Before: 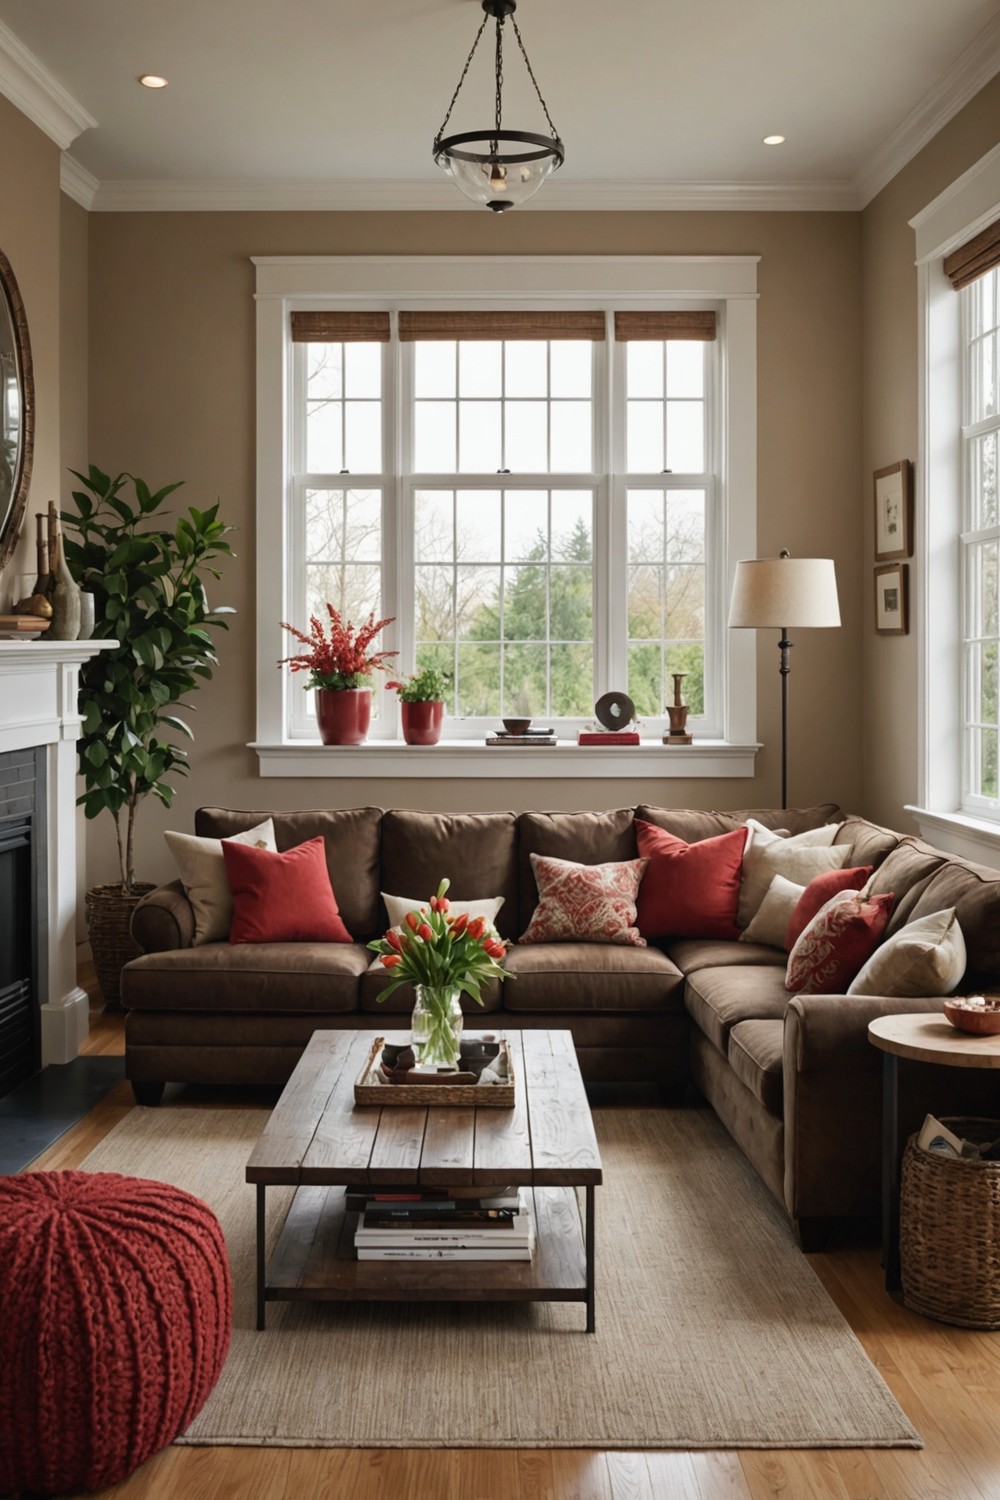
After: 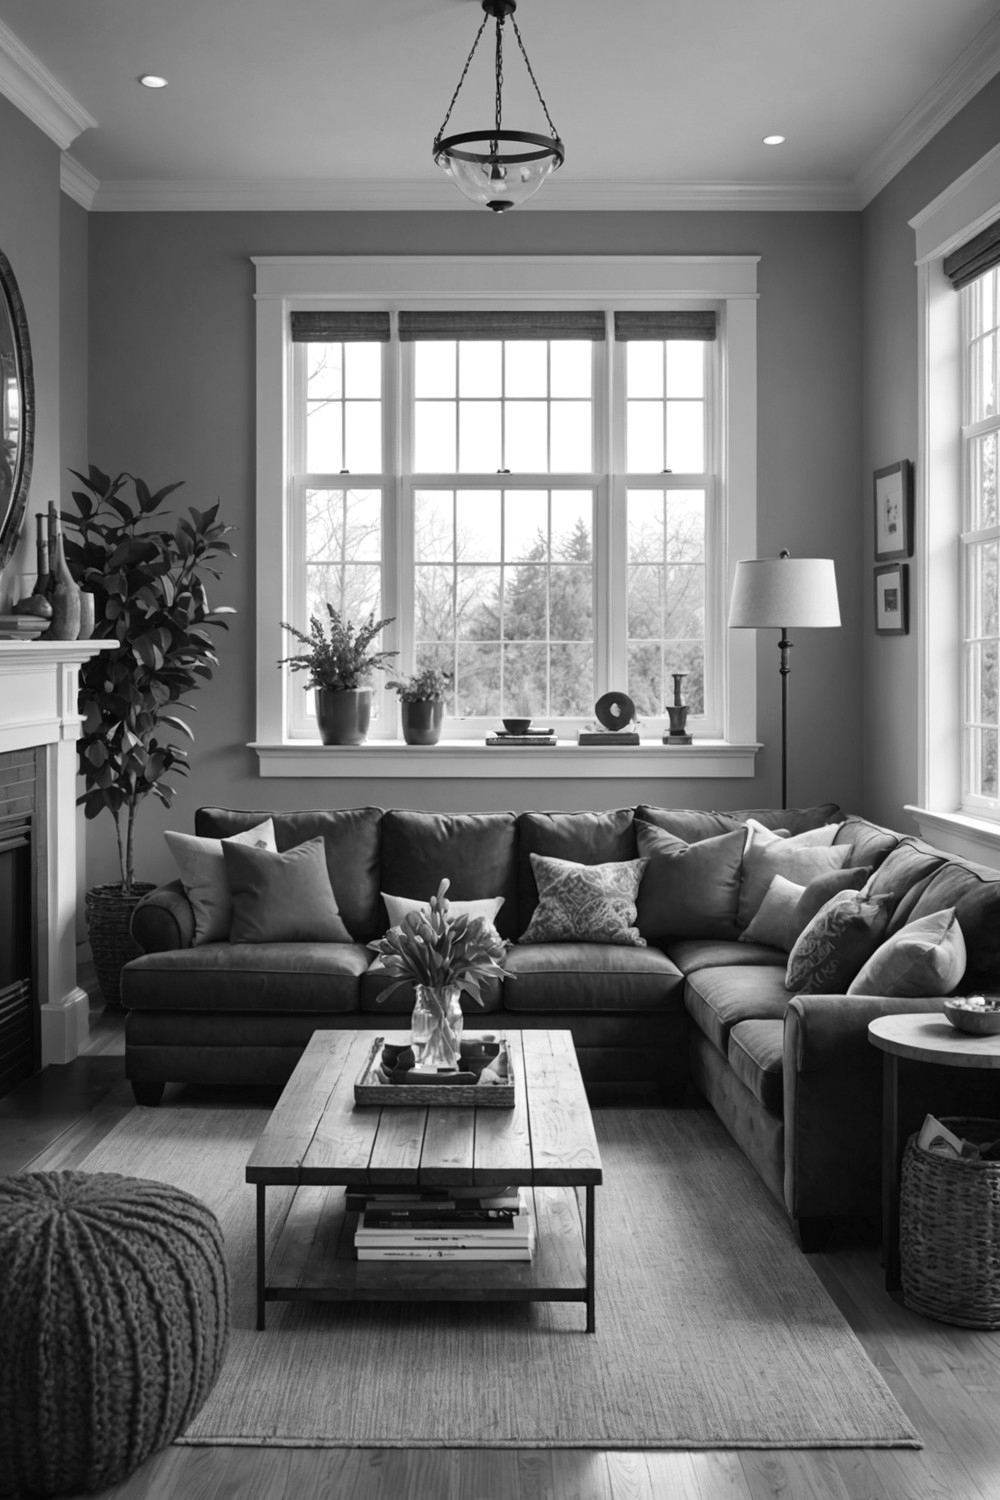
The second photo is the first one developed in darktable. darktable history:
exposure: exposure 0.217 EV, compensate highlight preservation false
color calibration: output gray [0.31, 0.36, 0.33, 0], gray › normalize channels true, illuminant same as pipeline (D50), adaptation XYZ, x 0.346, y 0.359, gamut compression 0
